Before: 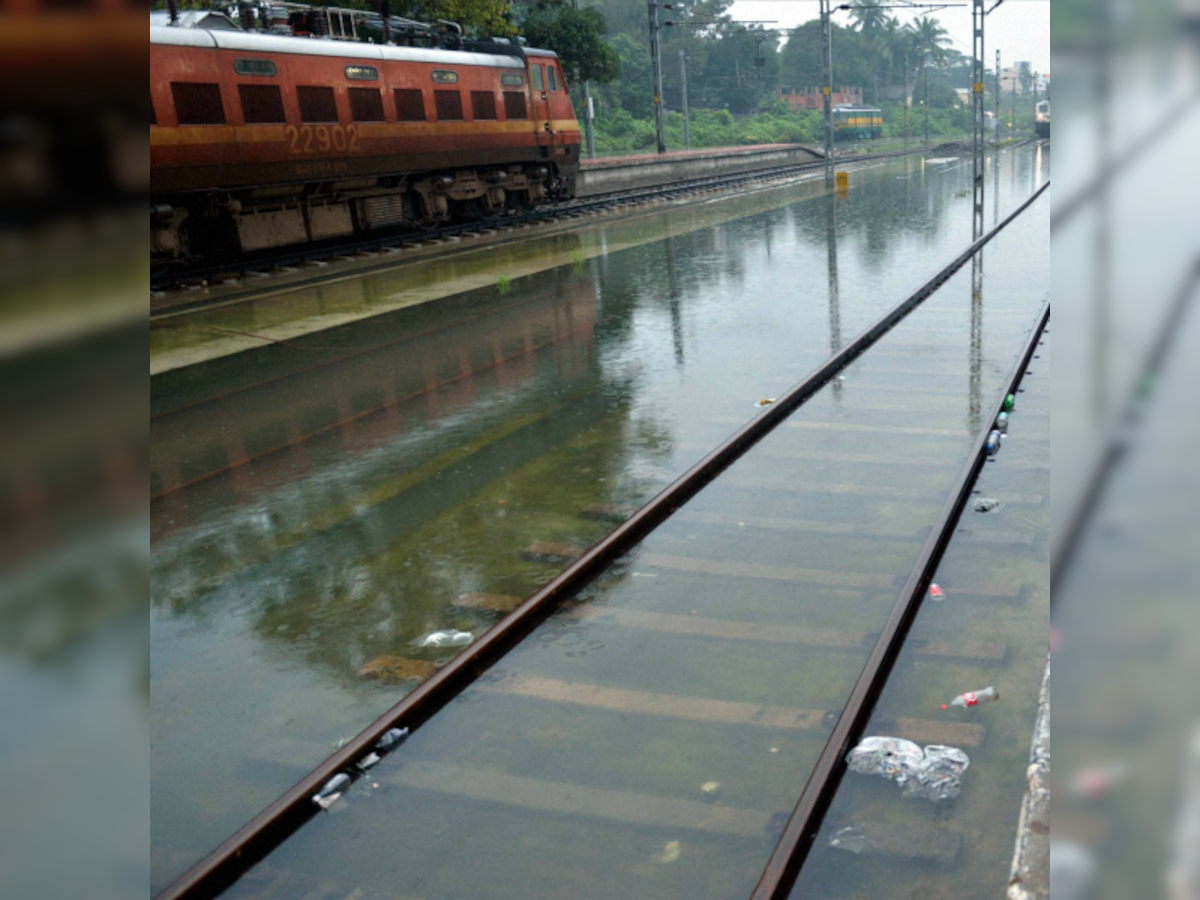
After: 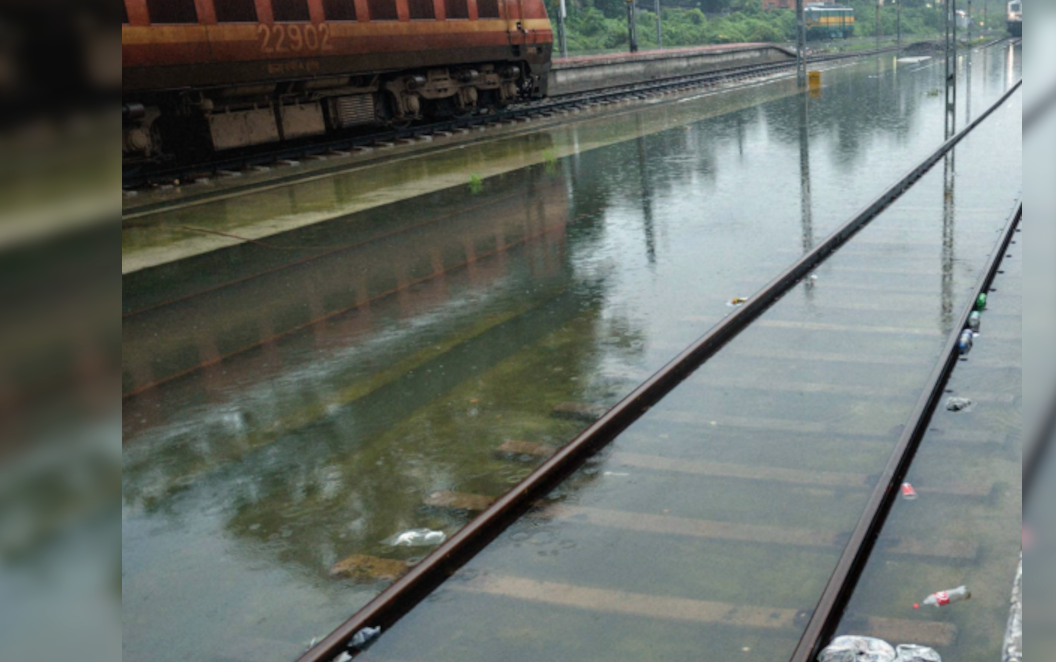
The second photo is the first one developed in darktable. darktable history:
crop and rotate: left 2.358%, top 11.316%, right 9.606%, bottom 15.066%
local contrast: on, module defaults
contrast brightness saturation: contrast -0.093, saturation -0.101
